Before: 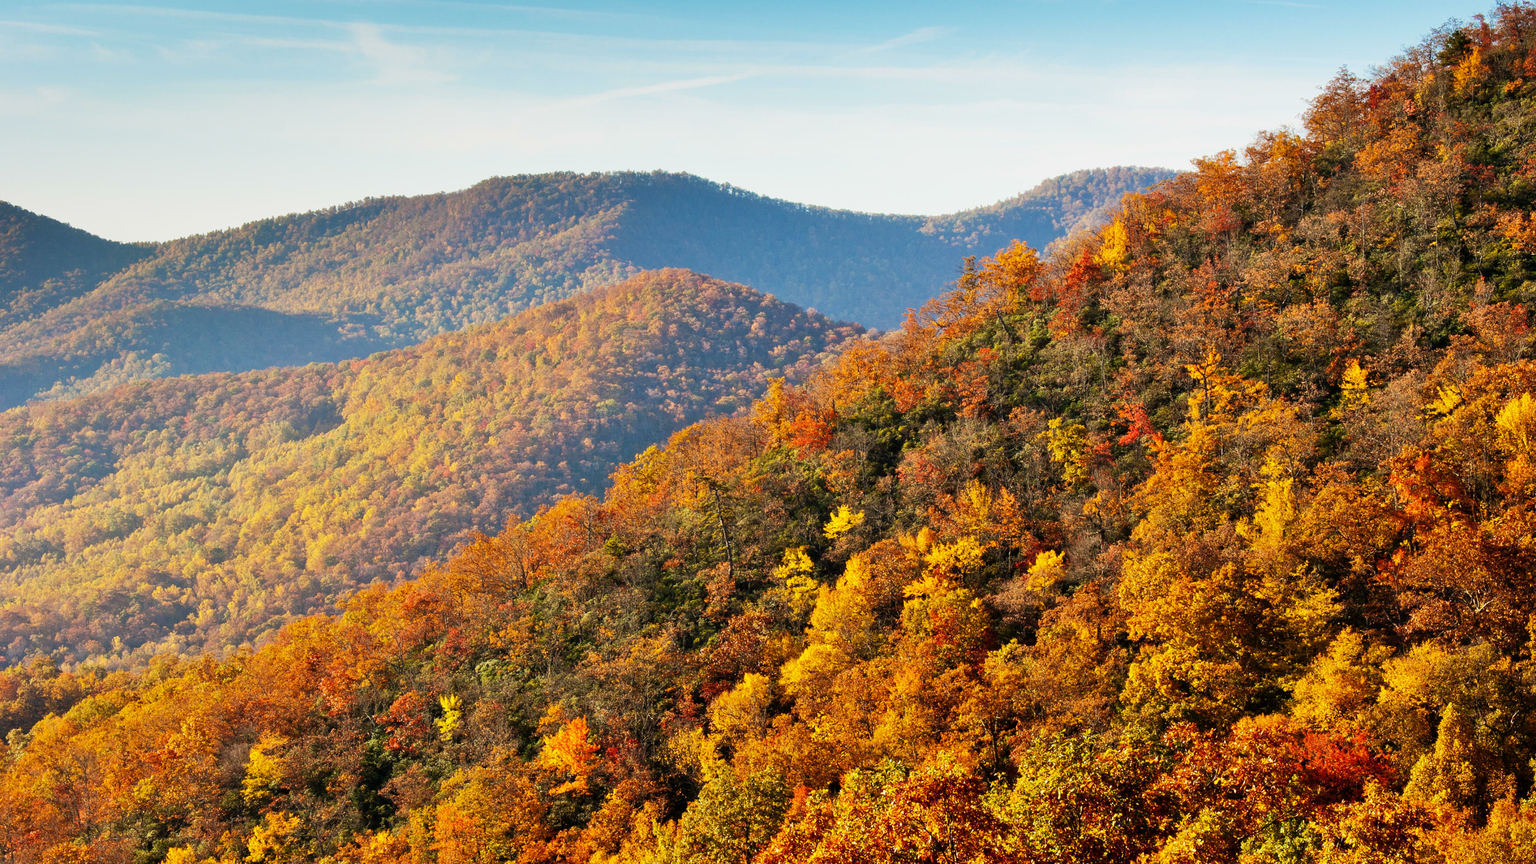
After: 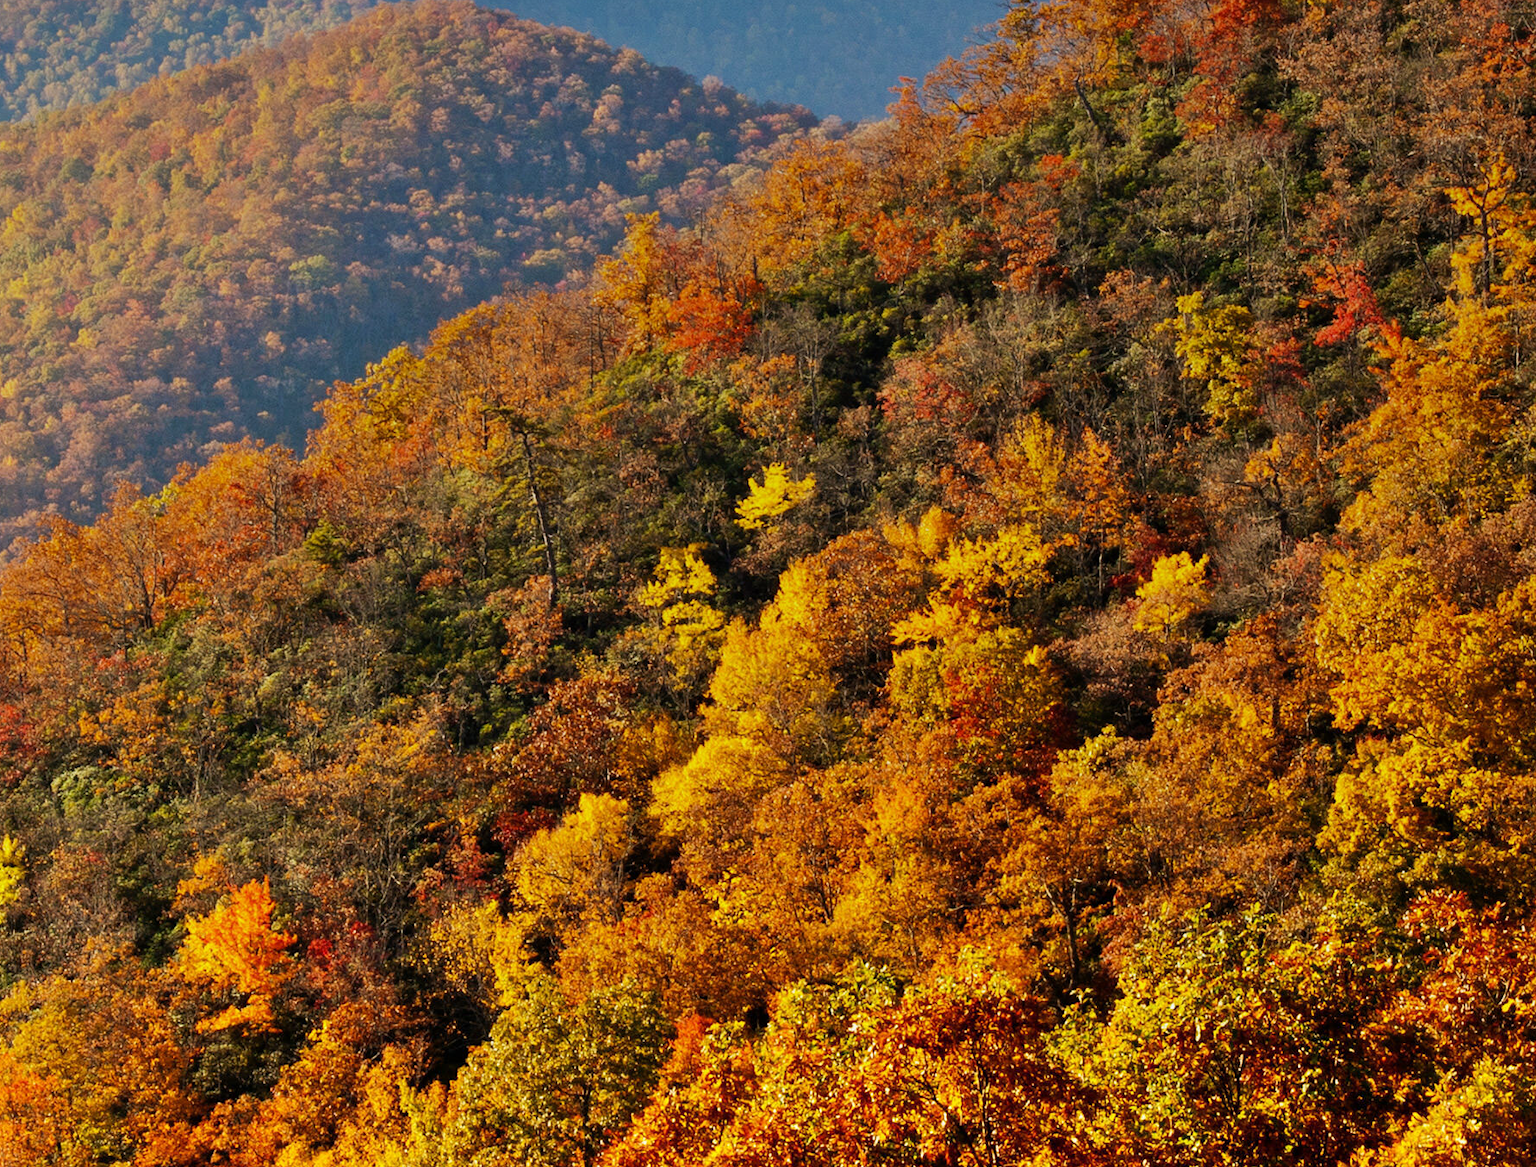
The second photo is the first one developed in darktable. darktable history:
crop and rotate: left 29.237%, top 31.152%, right 19.807%
graduated density: rotation -0.352°, offset 57.64
